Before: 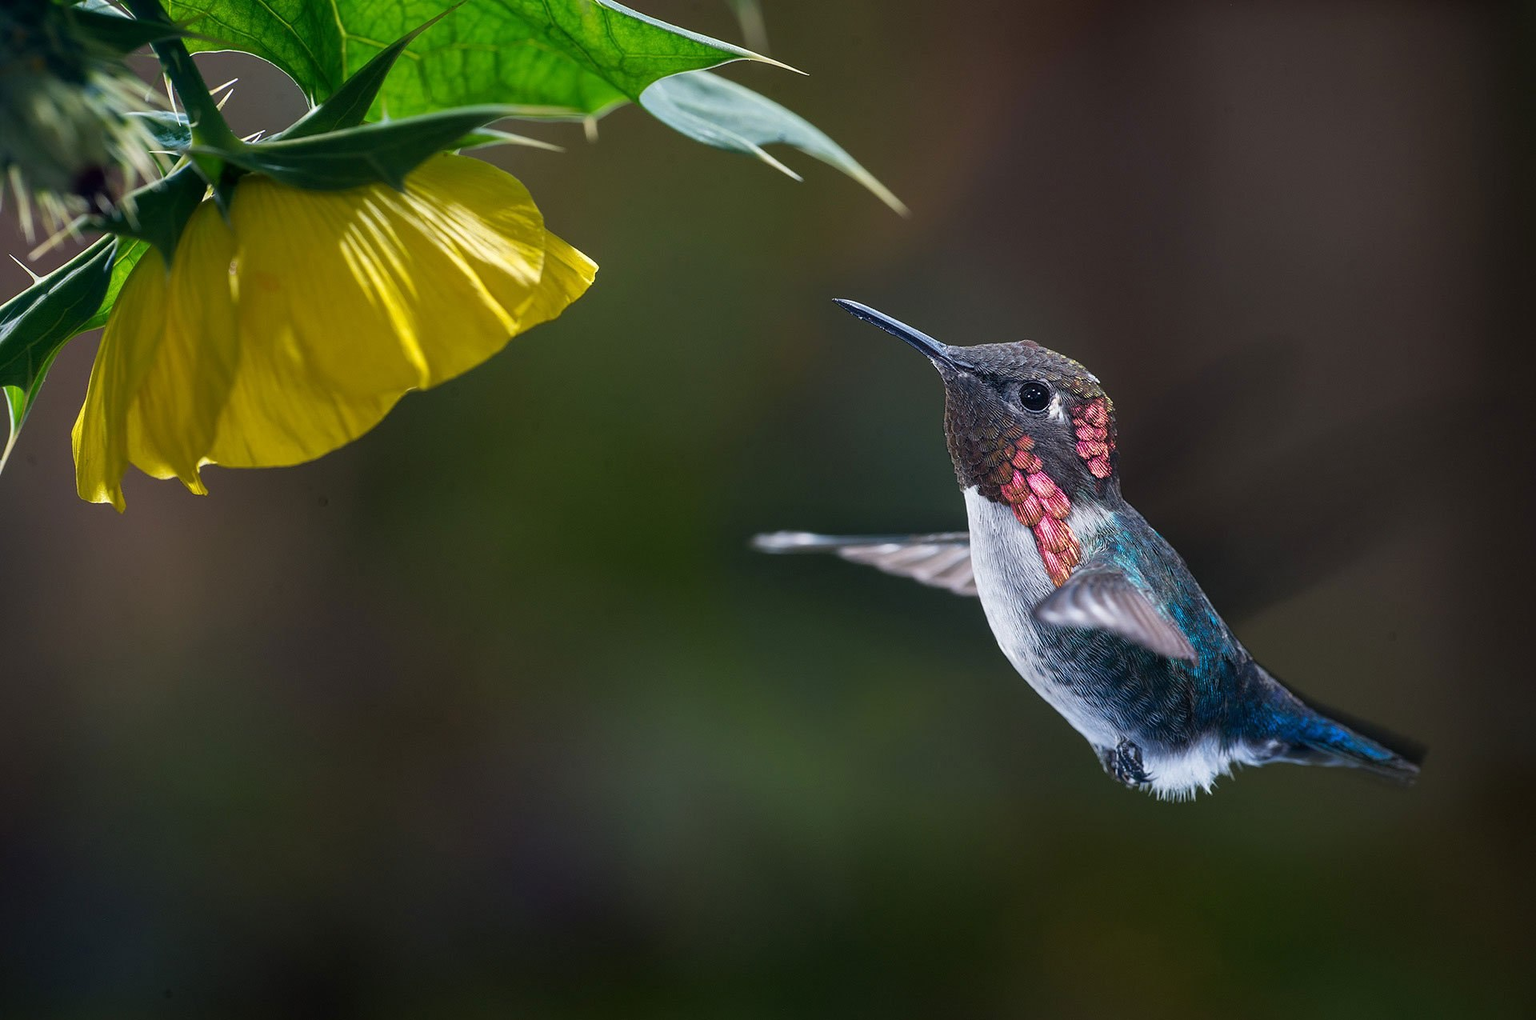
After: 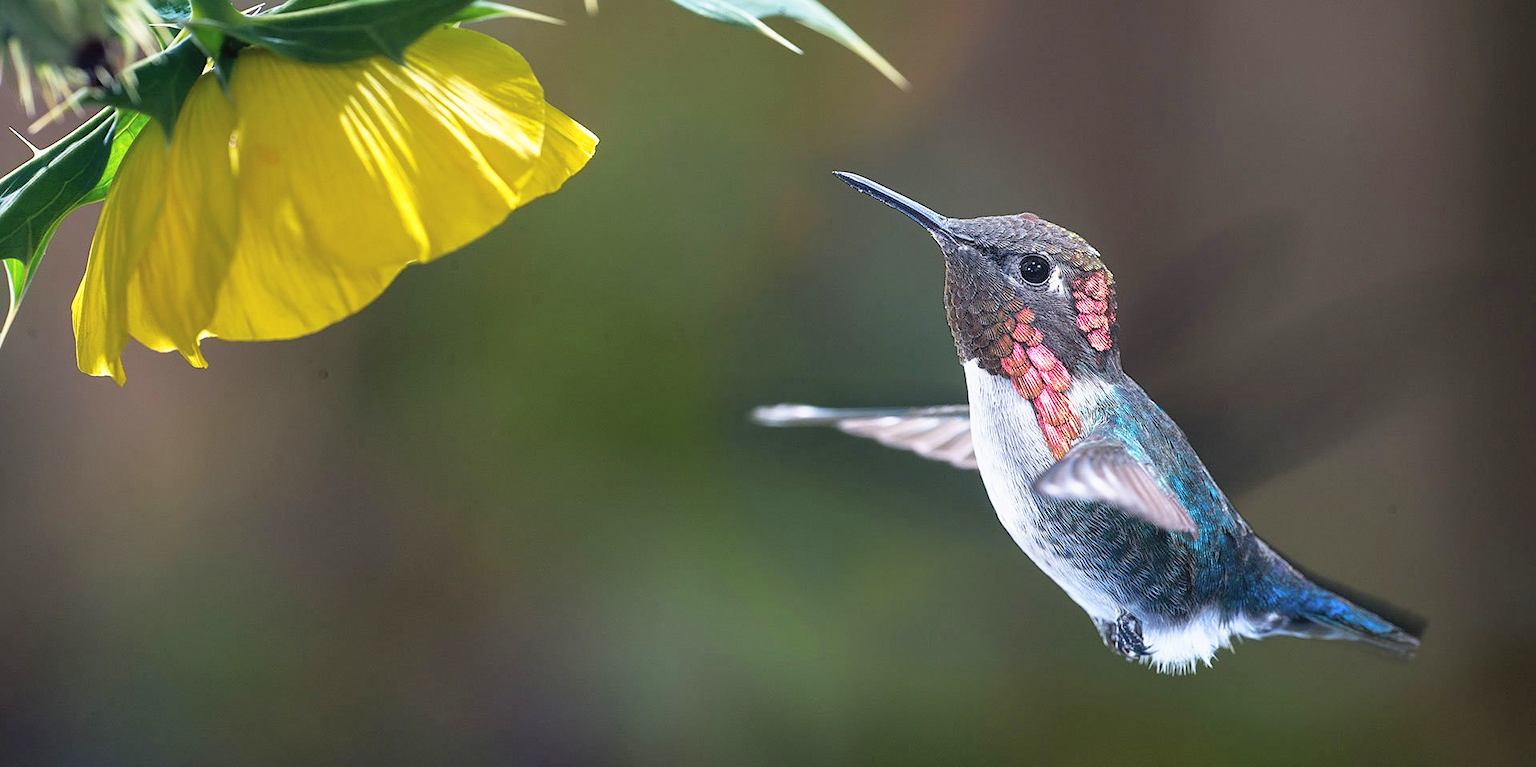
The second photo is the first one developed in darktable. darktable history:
sharpen: amount 0.201
crop and rotate: top 12.498%, bottom 12.209%
base curve: curves: ch0 [(0, 0) (0.557, 0.834) (1, 1)], preserve colors none
contrast brightness saturation: brightness 0.142
